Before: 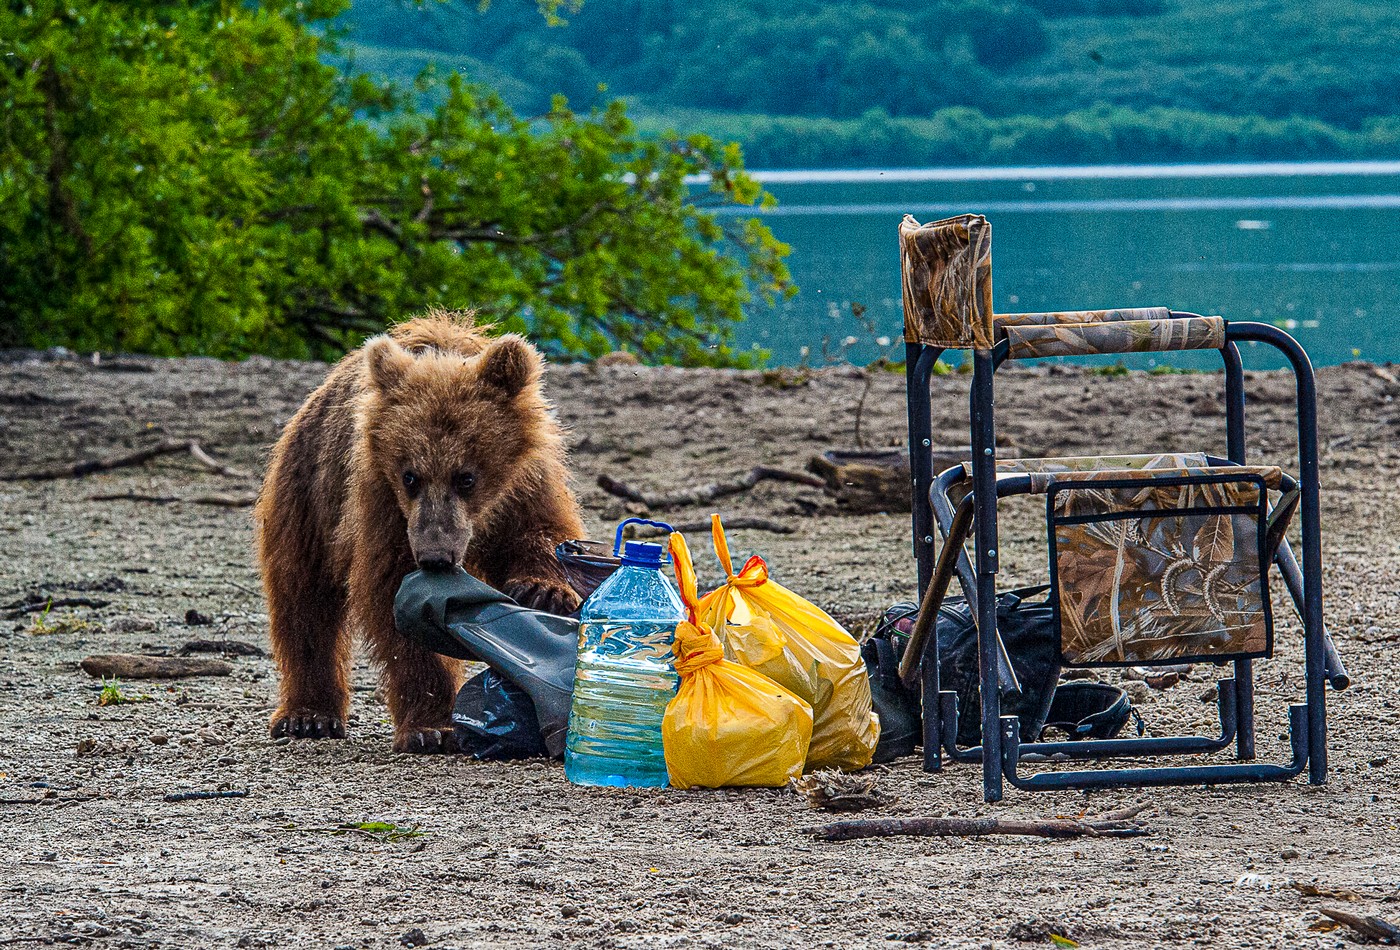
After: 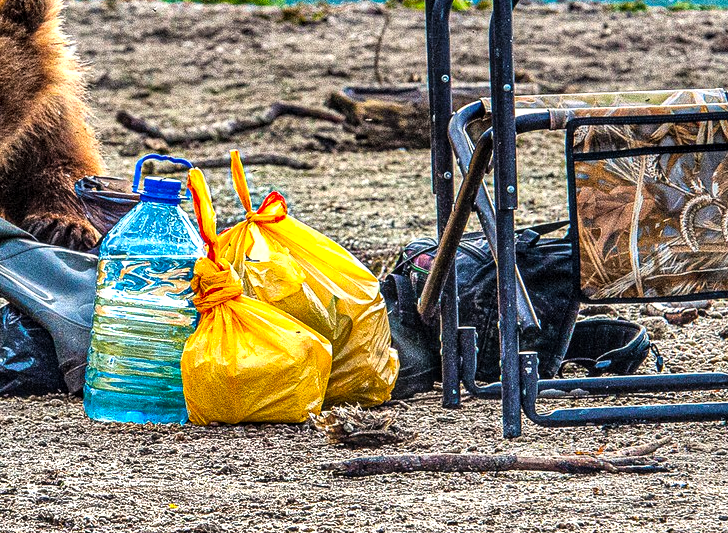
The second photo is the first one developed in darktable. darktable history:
shadows and highlights: shadows 20.92, highlights -81.76, soften with gaussian
crop: left 34.401%, top 38.339%, right 13.584%, bottom 5.478%
tone equalizer: -8 EV -0.719 EV, -7 EV -0.665 EV, -6 EV -0.596 EV, -5 EV -0.412 EV, -3 EV 0.384 EV, -2 EV 0.6 EV, -1 EV 0.689 EV, +0 EV 0.75 EV
contrast brightness saturation: brightness 0.094, saturation 0.191
local contrast: on, module defaults
color calibration: x 0.341, y 0.354, temperature 5202.54 K
